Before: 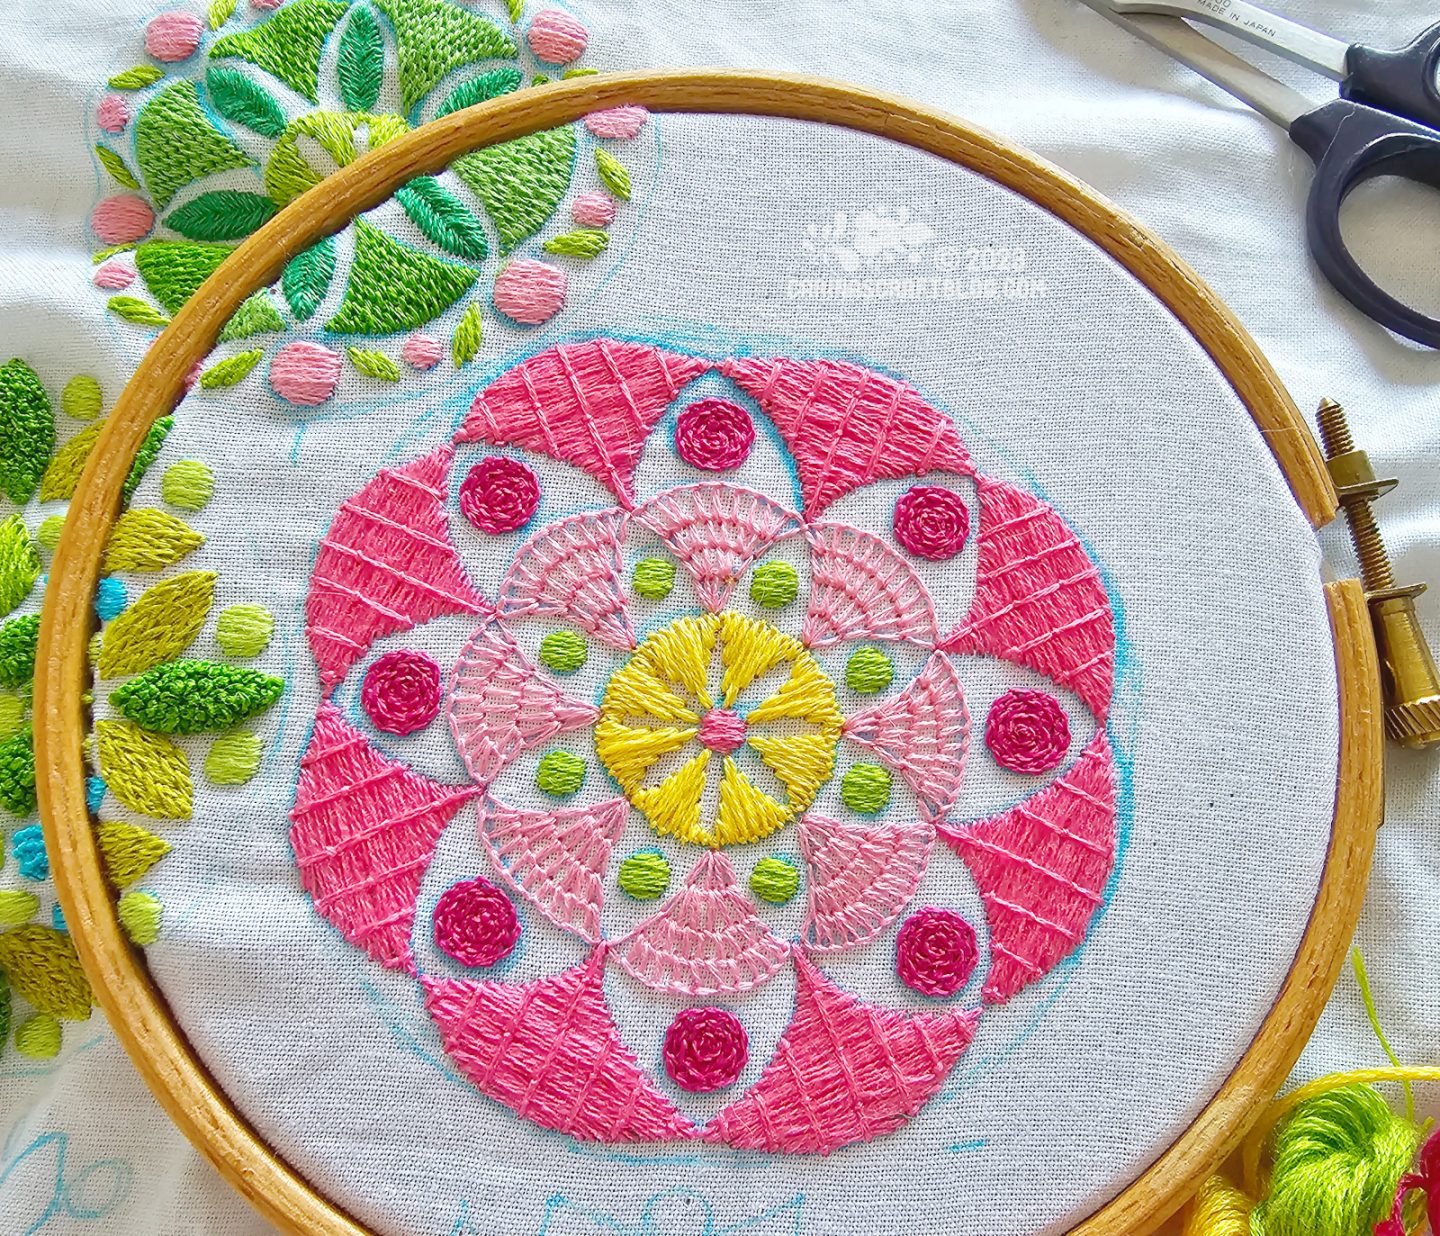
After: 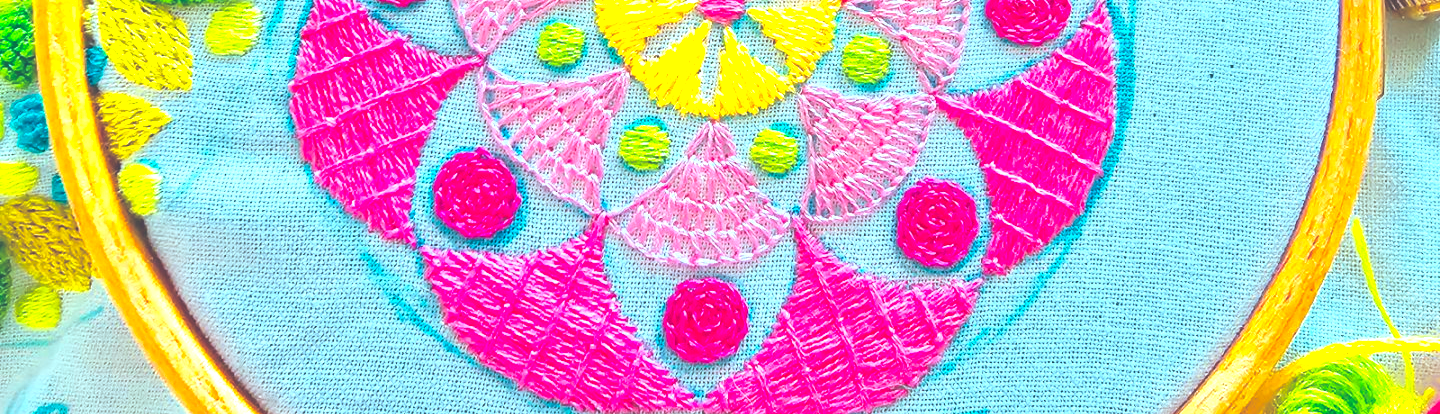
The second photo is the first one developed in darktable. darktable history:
color calibration: output R [1.422, -0.35, -0.252, 0], output G [-0.238, 1.259, -0.084, 0], output B [-0.081, -0.196, 1.58, 0], output brightness [0.49, 0.671, -0.57, 0], illuminant same as pipeline (D50), adaptation XYZ, x 0.346, y 0.357, temperature 5023.8 K
crop and rotate: top 59.052%, bottom 7.393%
exposure: black level correction -0.031, compensate highlight preservation false
